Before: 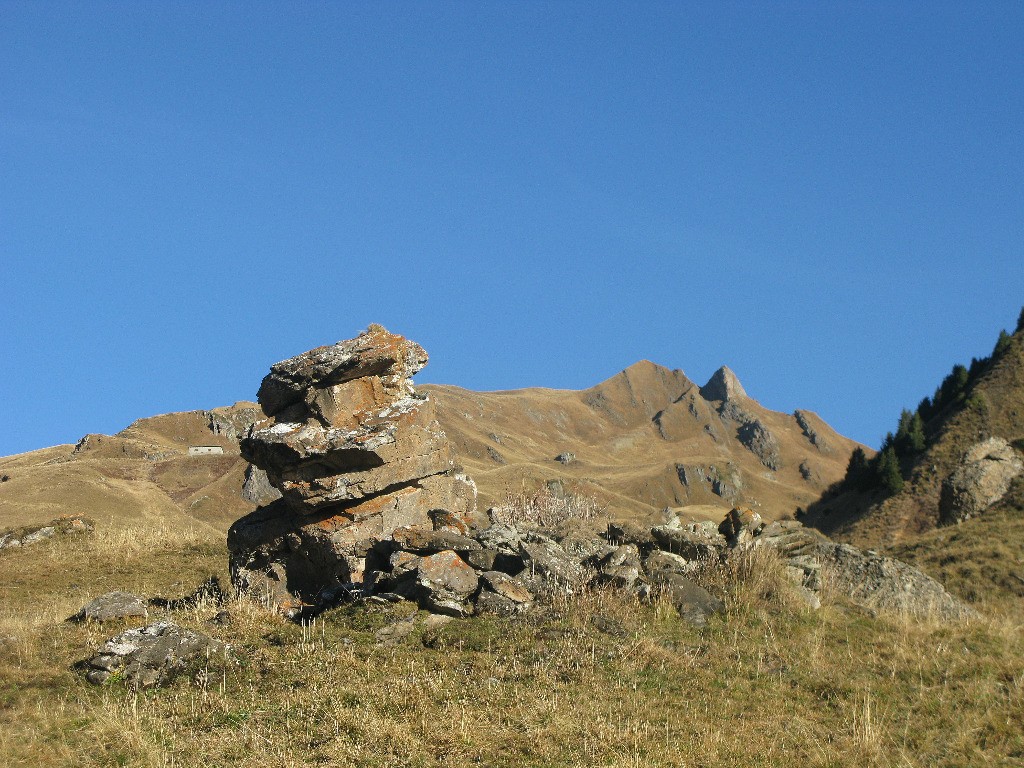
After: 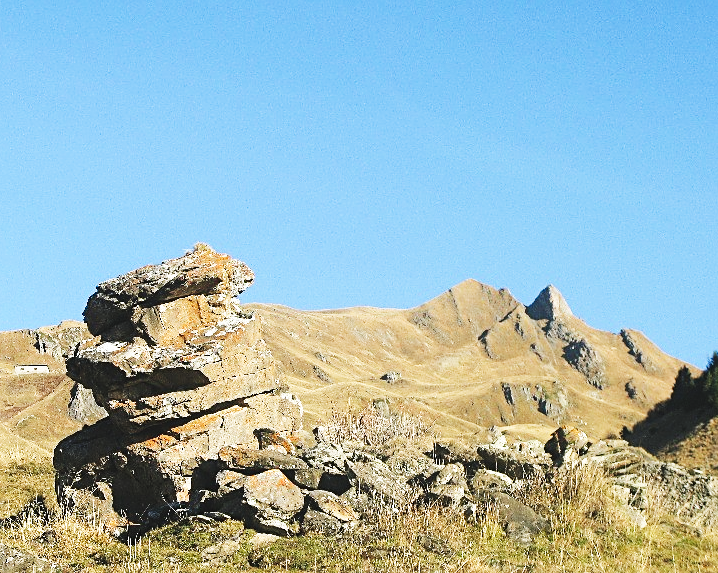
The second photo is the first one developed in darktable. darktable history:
sharpen: on, module defaults
crop and rotate: left 17.01%, top 10.659%, right 12.826%, bottom 14.652%
base curve: curves: ch0 [(0, 0) (0.007, 0.004) (0.027, 0.03) (0.046, 0.07) (0.207, 0.54) (0.442, 0.872) (0.673, 0.972) (1, 1)], preserve colors none
exposure: black level correction -0.012, exposure -0.195 EV, compensate highlight preservation false
